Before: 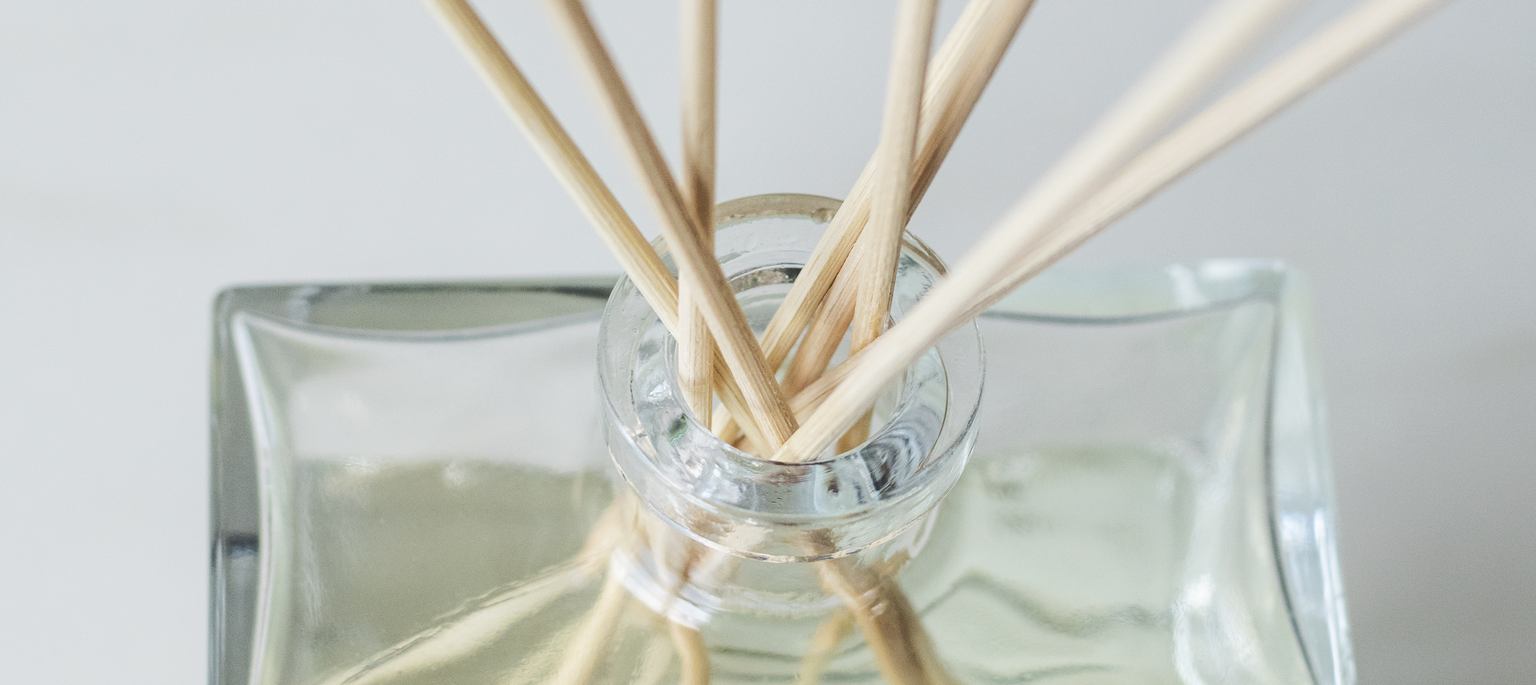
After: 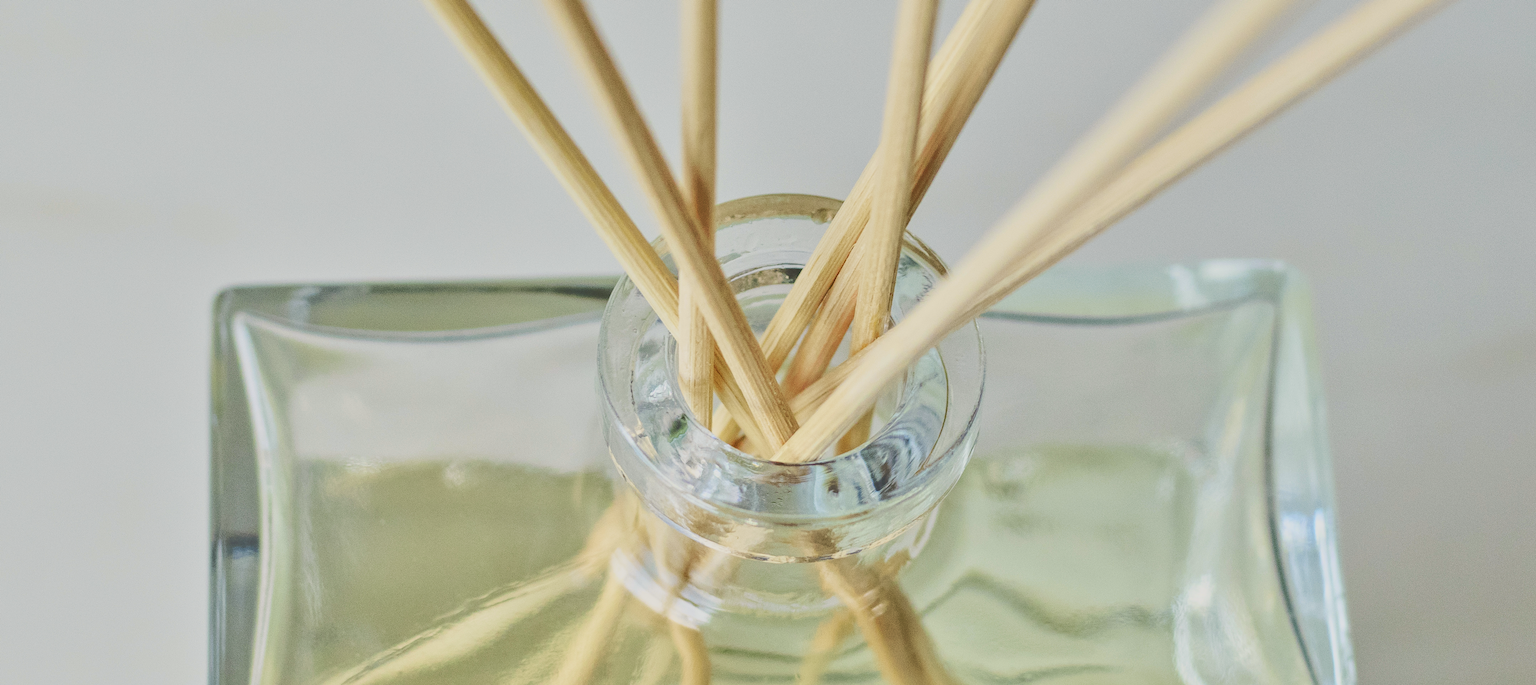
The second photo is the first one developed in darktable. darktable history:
shadows and highlights: low approximation 0.01, soften with gaussian
contrast brightness saturation: contrast -0.19, saturation 0.19
tone curve: curves: ch0 [(0, 0.021) (0.049, 0.044) (0.152, 0.14) (0.328, 0.377) (0.473, 0.543) (0.641, 0.705) (0.85, 0.894) (1, 0.969)]; ch1 [(0, 0) (0.302, 0.331) (0.427, 0.433) (0.472, 0.47) (0.502, 0.503) (0.527, 0.521) (0.564, 0.58) (0.614, 0.626) (0.677, 0.701) (0.859, 0.885) (1, 1)]; ch2 [(0, 0) (0.33, 0.301) (0.447, 0.44) (0.487, 0.496) (0.502, 0.516) (0.535, 0.563) (0.565, 0.593) (0.618, 0.628) (1, 1)], color space Lab, independent channels, preserve colors none
tone equalizer: -7 EV 0.15 EV, -6 EV 0.6 EV, -5 EV 1.15 EV, -4 EV 1.33 EV, -3 EV 1.15 EV, -2 EV 0.6 EV, -1 EV 0.15 EV, mask exposure compensation -0.5 EV
